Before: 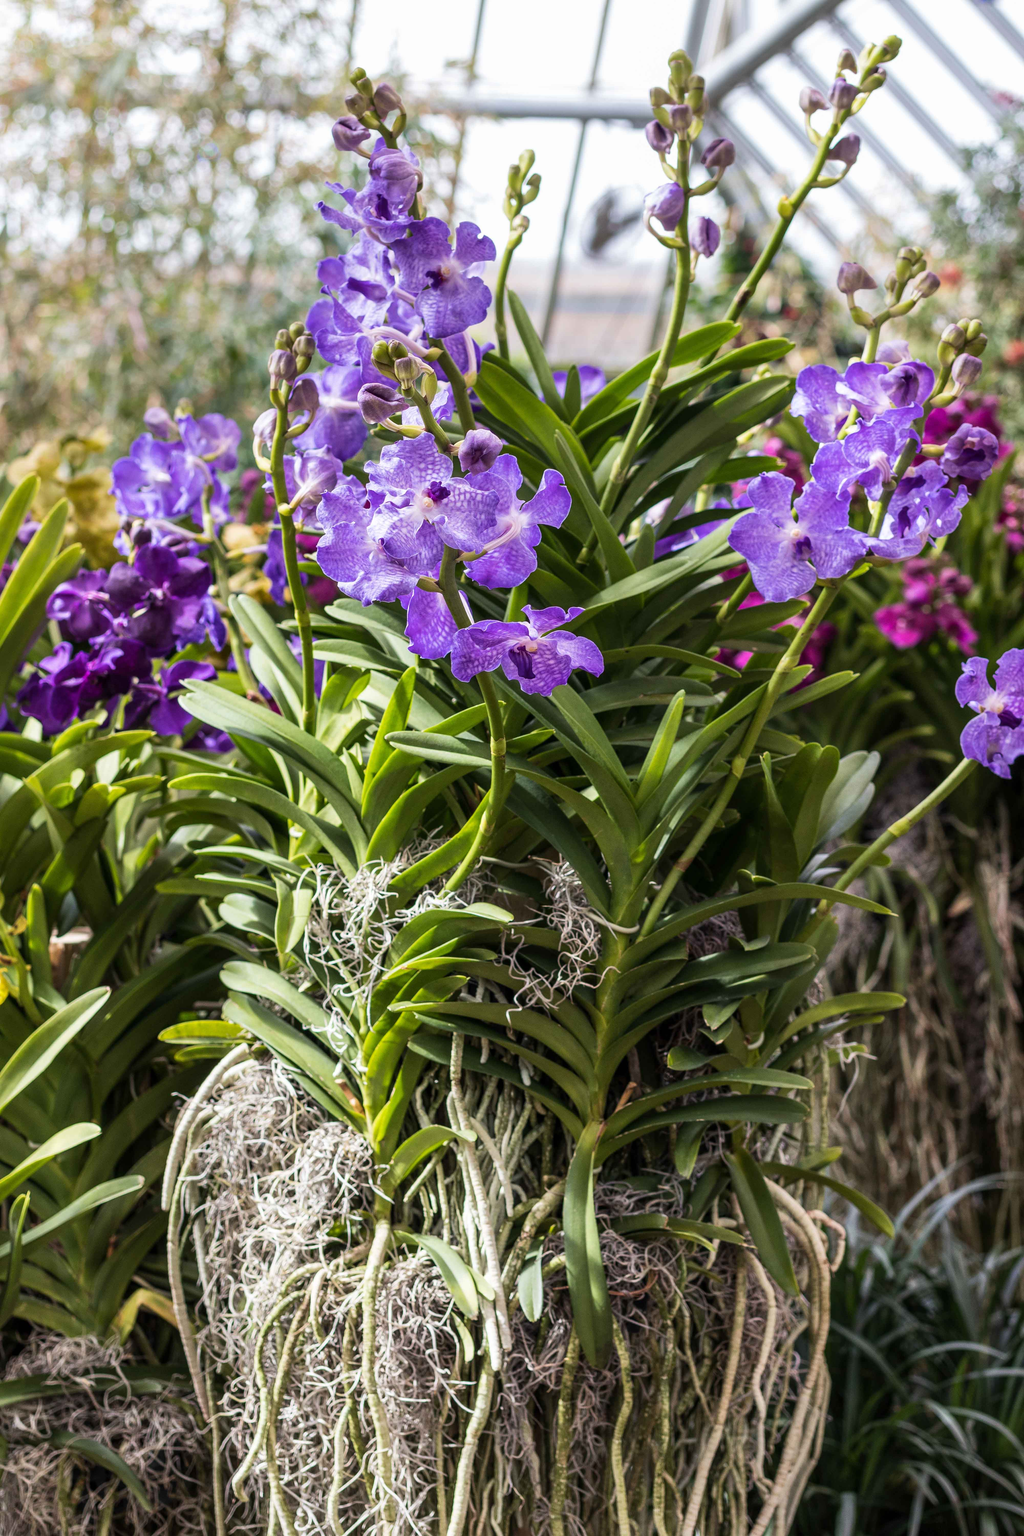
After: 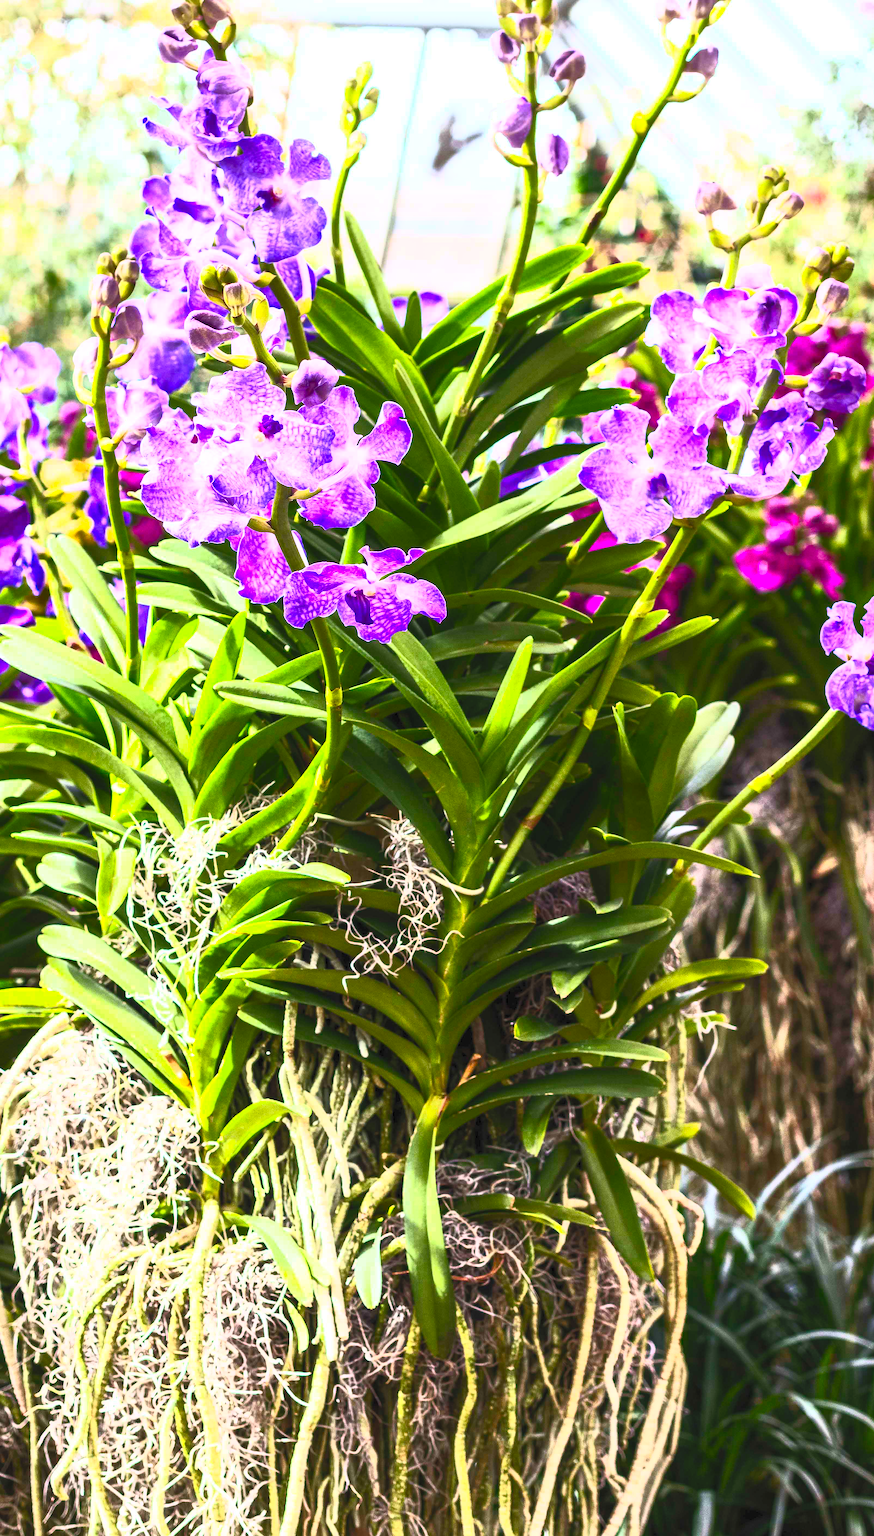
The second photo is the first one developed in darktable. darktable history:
contrast brightness saturation: contrast 0.98, brightness 0.985, saturation 0.99
crop and rotate: left 18.033%, top 5.985%, right 1.671%
